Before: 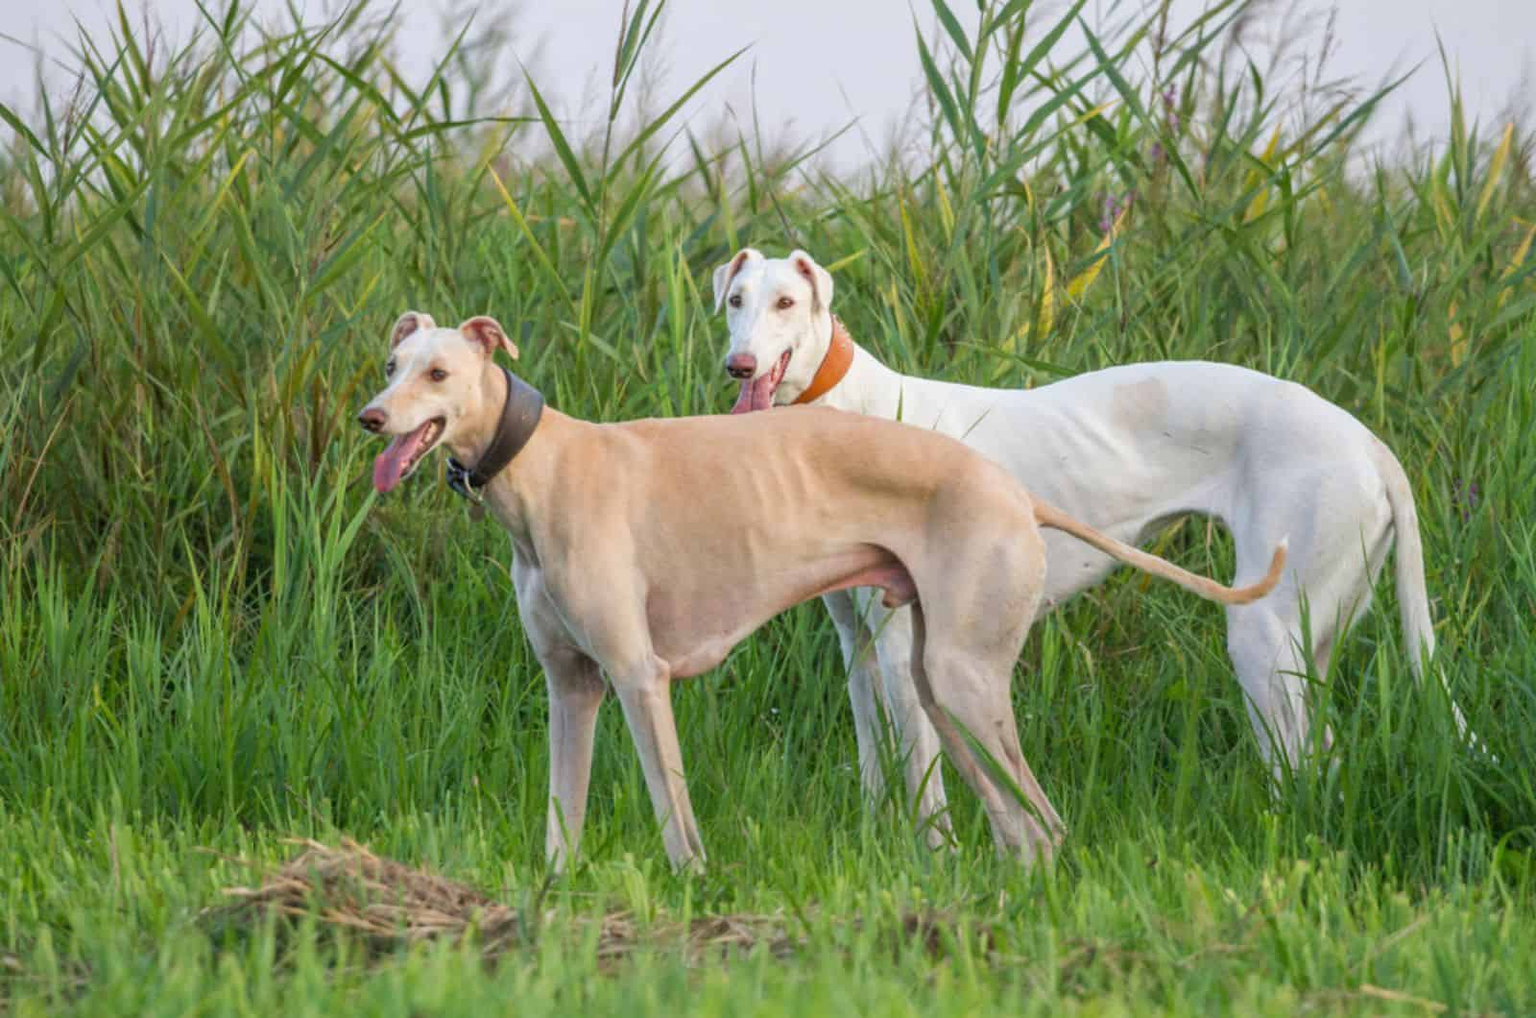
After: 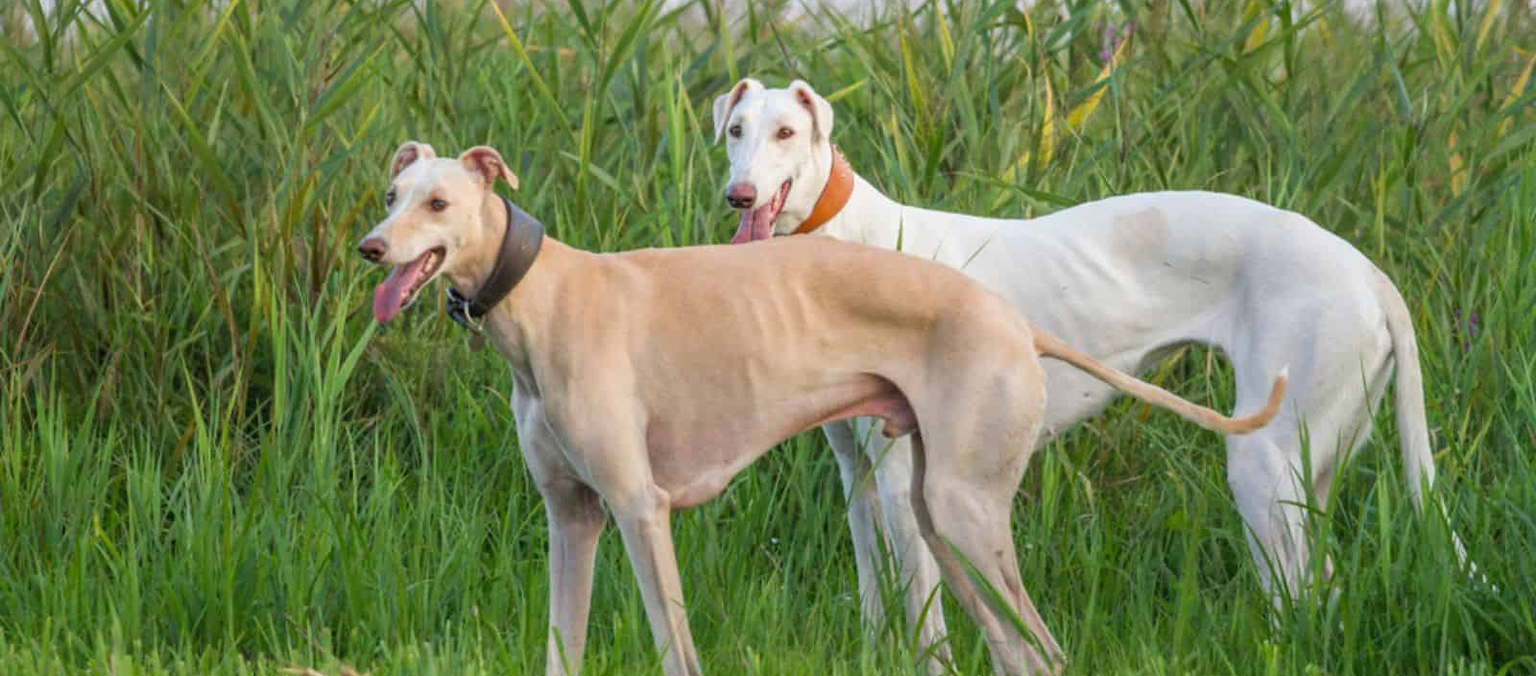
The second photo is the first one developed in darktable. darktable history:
crop: top 16.713%, bottom 16.734%
